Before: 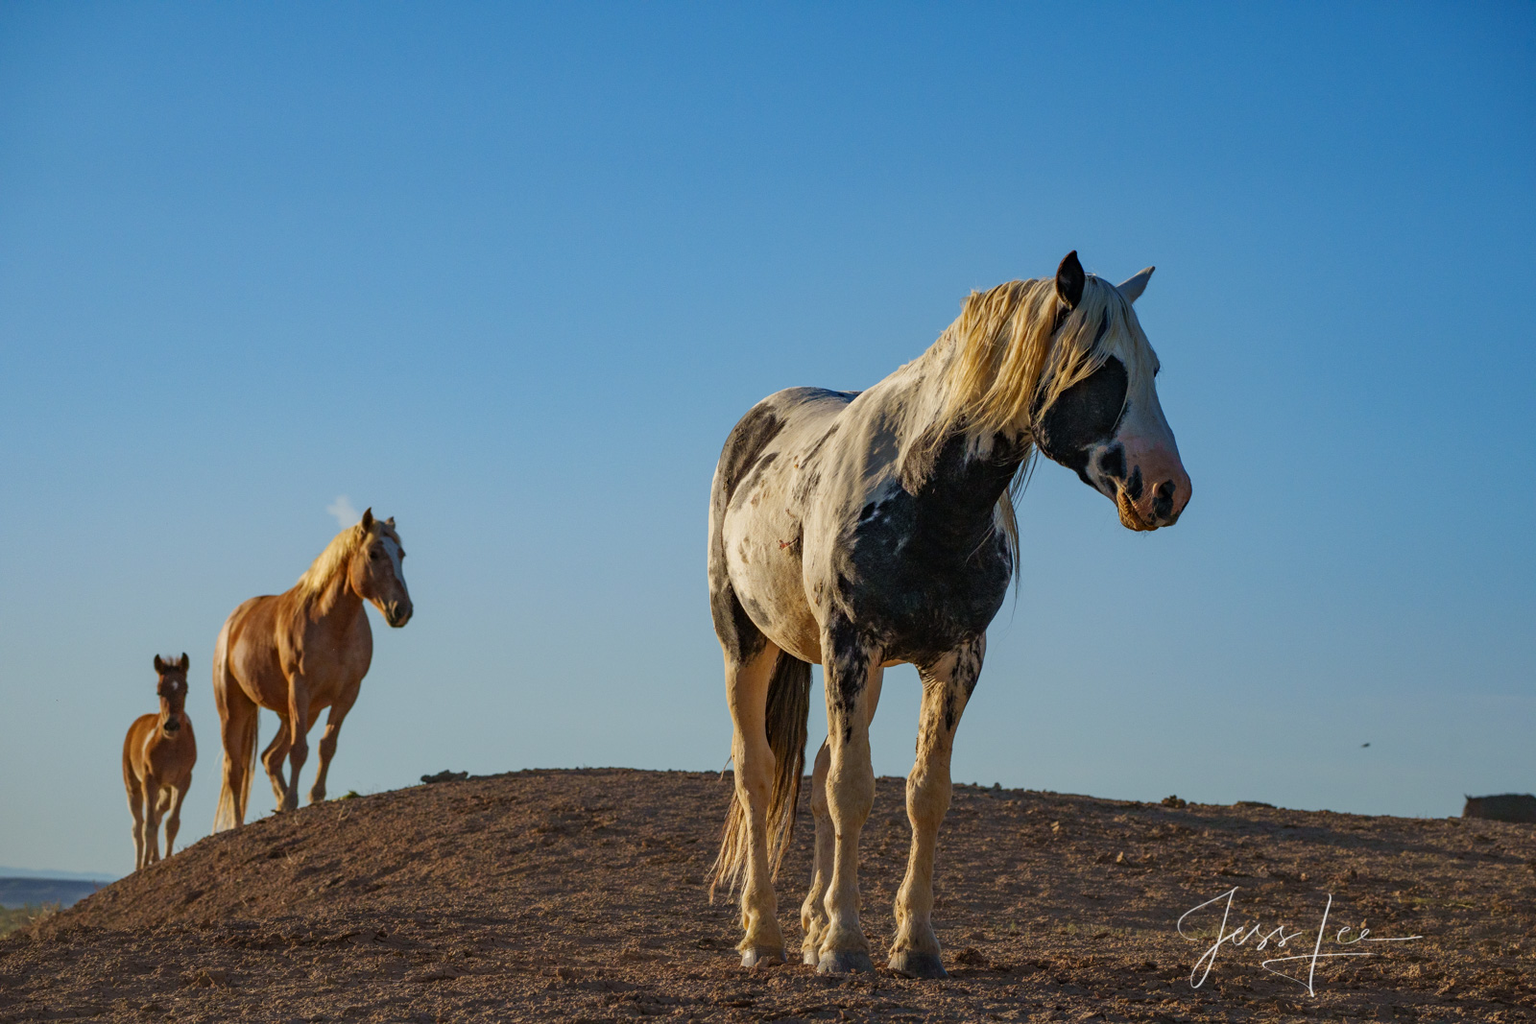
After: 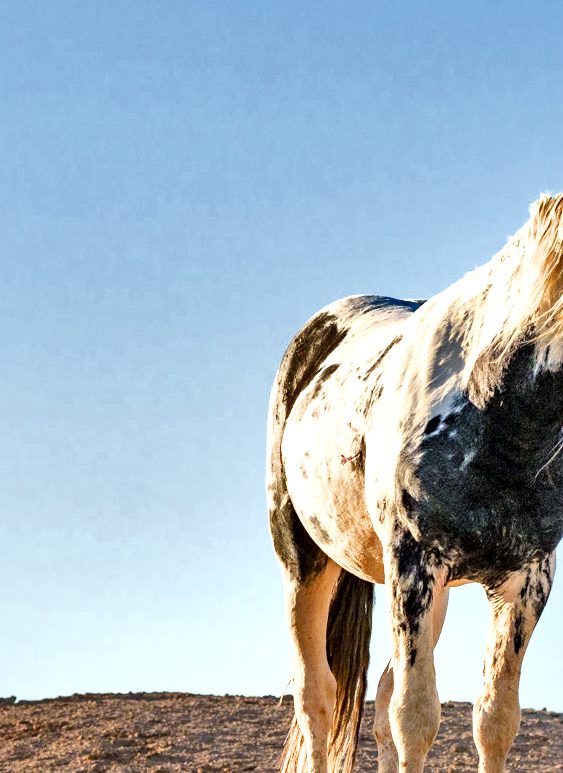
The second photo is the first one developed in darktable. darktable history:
shadows and highlights: shadows 75, highlights -60.85, soften with gaussian
local contrast: mode bilateral grid, contrast 44, coarseness 69, detail 214%, midtone range 0.2
exposure: black level correction 0, exposure 1.388 EV, compensate exposure bias true, compensate highlight preservation false
filmic rgb: black relative exposure -7.65 EV, white relative exposure 4.56 EV, hardness 3.61
tone equalizer: -8 EV -0.417 EV, -7 EV -0.389 EV, -6 EV -0.333 EV, -5 EV -0.222 EV, -3 EV 0.222 EV, -2 EV 0.333 EV, -1 EV 0.389 EV, +0 EV 0.417 EV, edges refinement/feathering 500, mask exposure compensation -1.57 EV, preserve details no
crop and rotate: left 29.476%, top 10.214%, right 35.32%, bottom 17.333%
